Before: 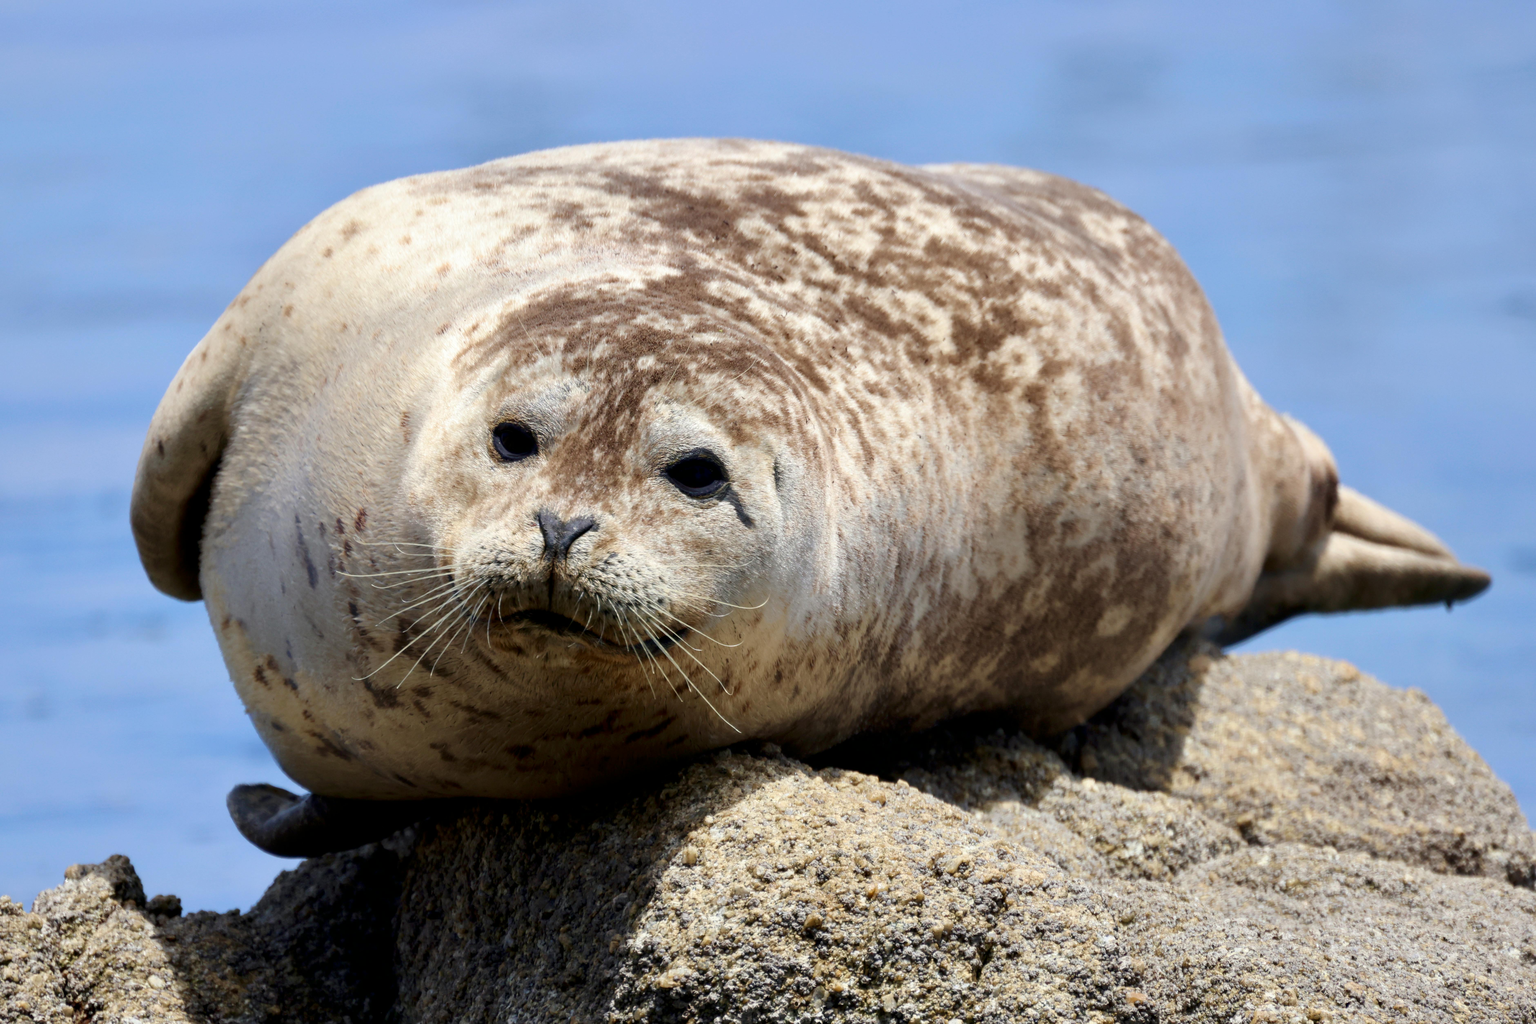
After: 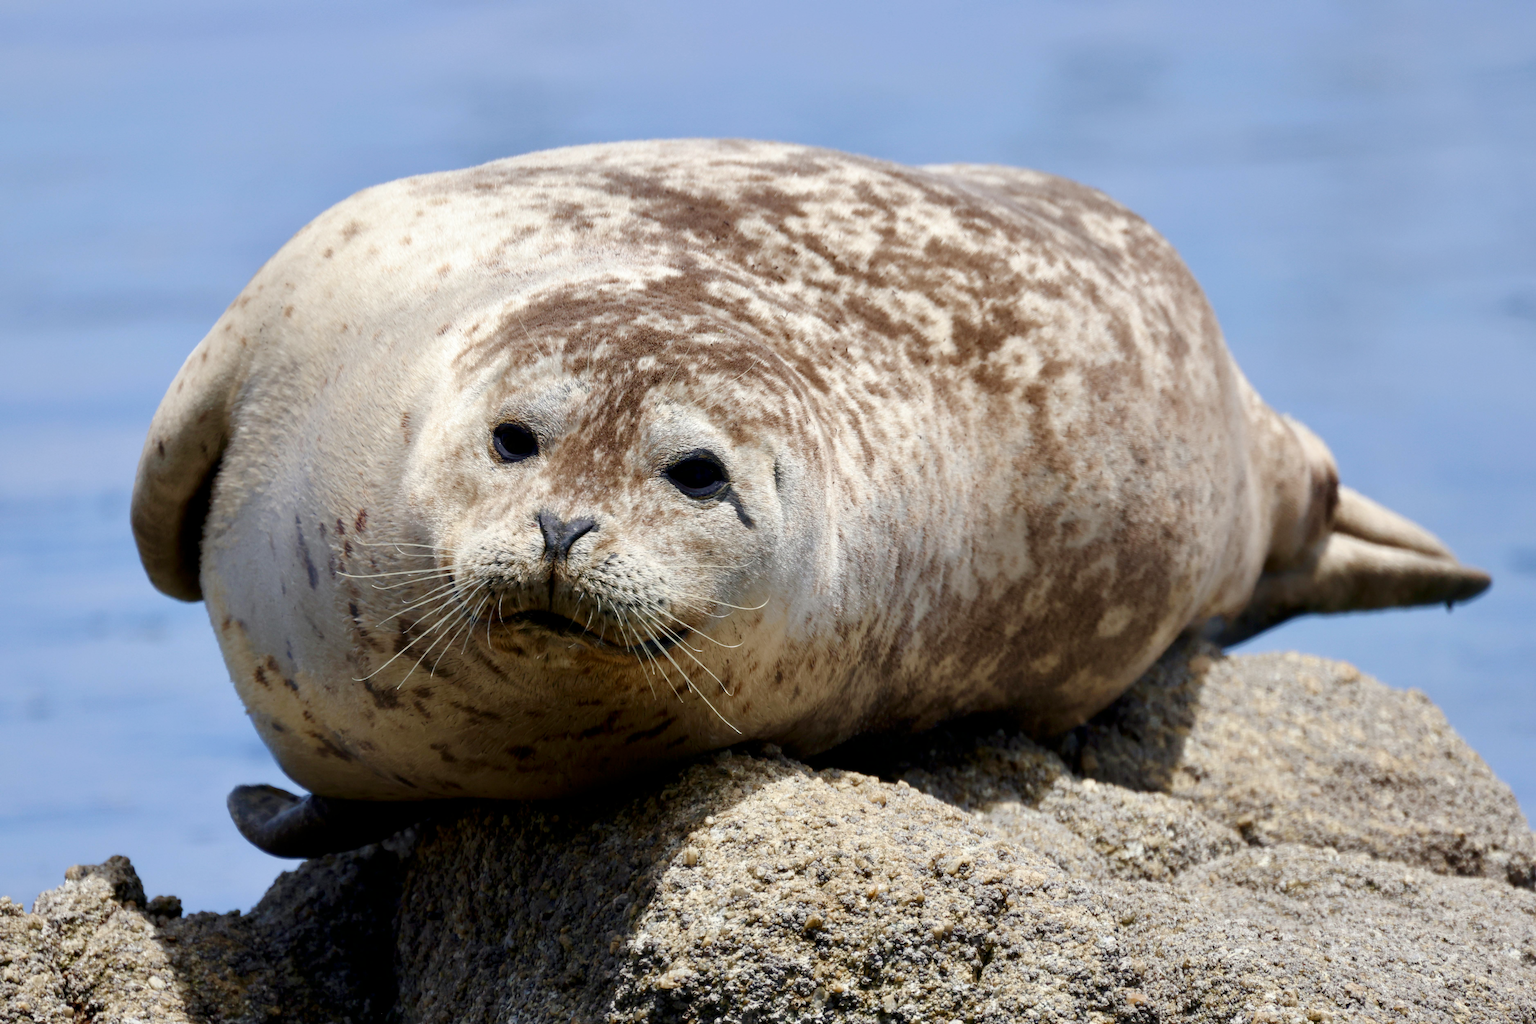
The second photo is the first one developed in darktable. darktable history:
color calibration: illuminant same as pipeline (D50), adaptation XYZ, x 0.346, y 0.359, temperature 5016.54 K, gamut compression 0.995
color balance rgb: perceptual saturation grading › global saturation 0.119%, perceptual saturation grading › highlights -31.683%, perceptual saturation grading › mid-tones 5.488%, perceptual saturation grading › shadows 18.622%, global vibrance 9.453%
